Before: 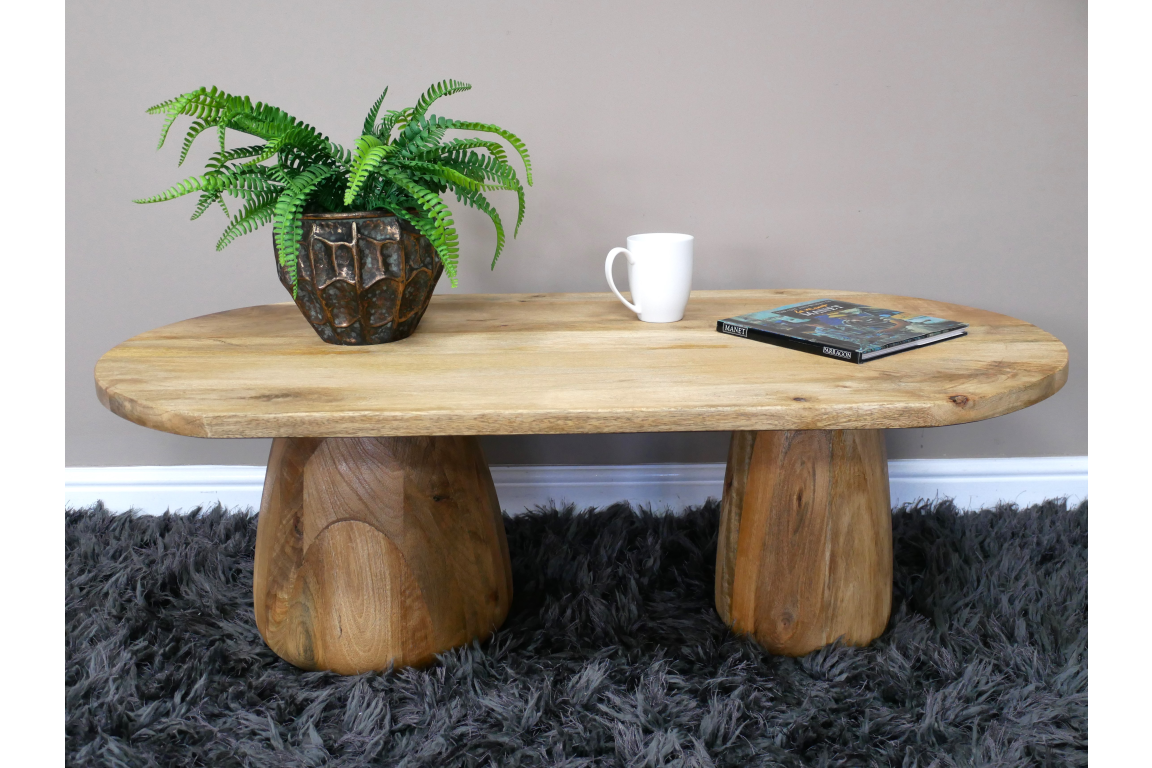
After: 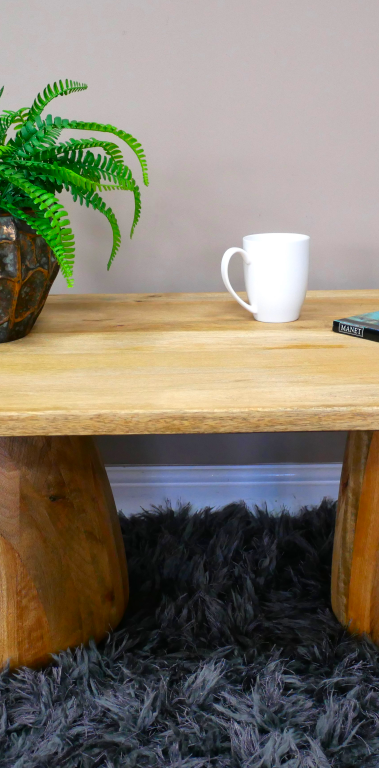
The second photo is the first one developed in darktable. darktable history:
crop: left 33.342%, right 33.676%
contrast brightness saturation: saturation 0.485
